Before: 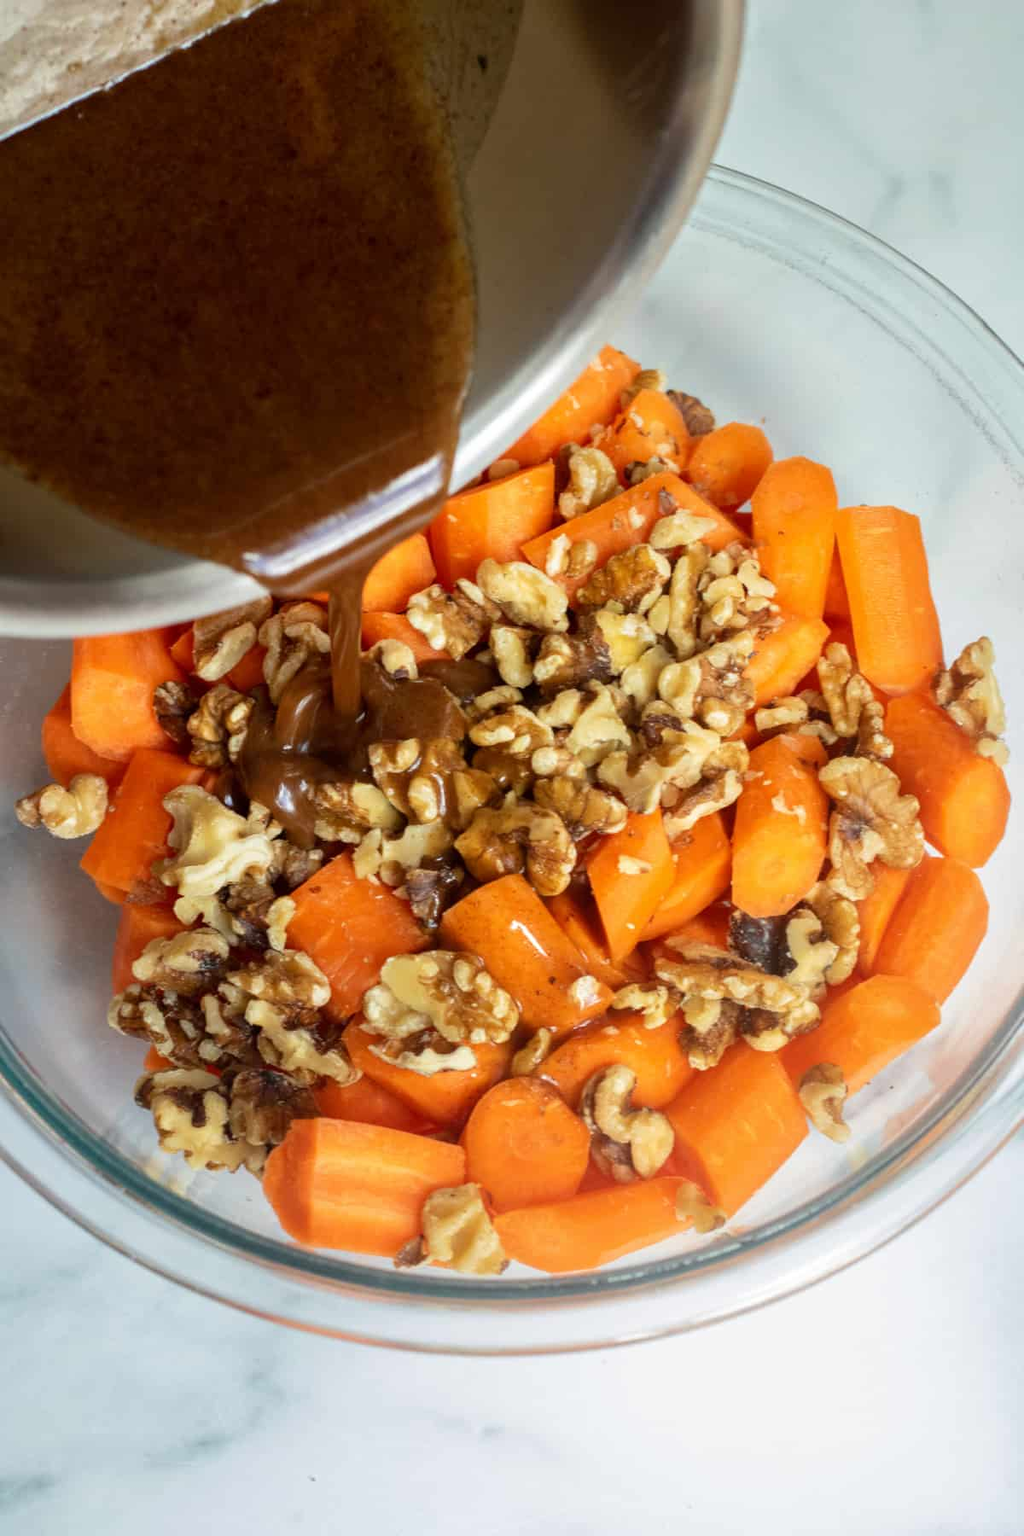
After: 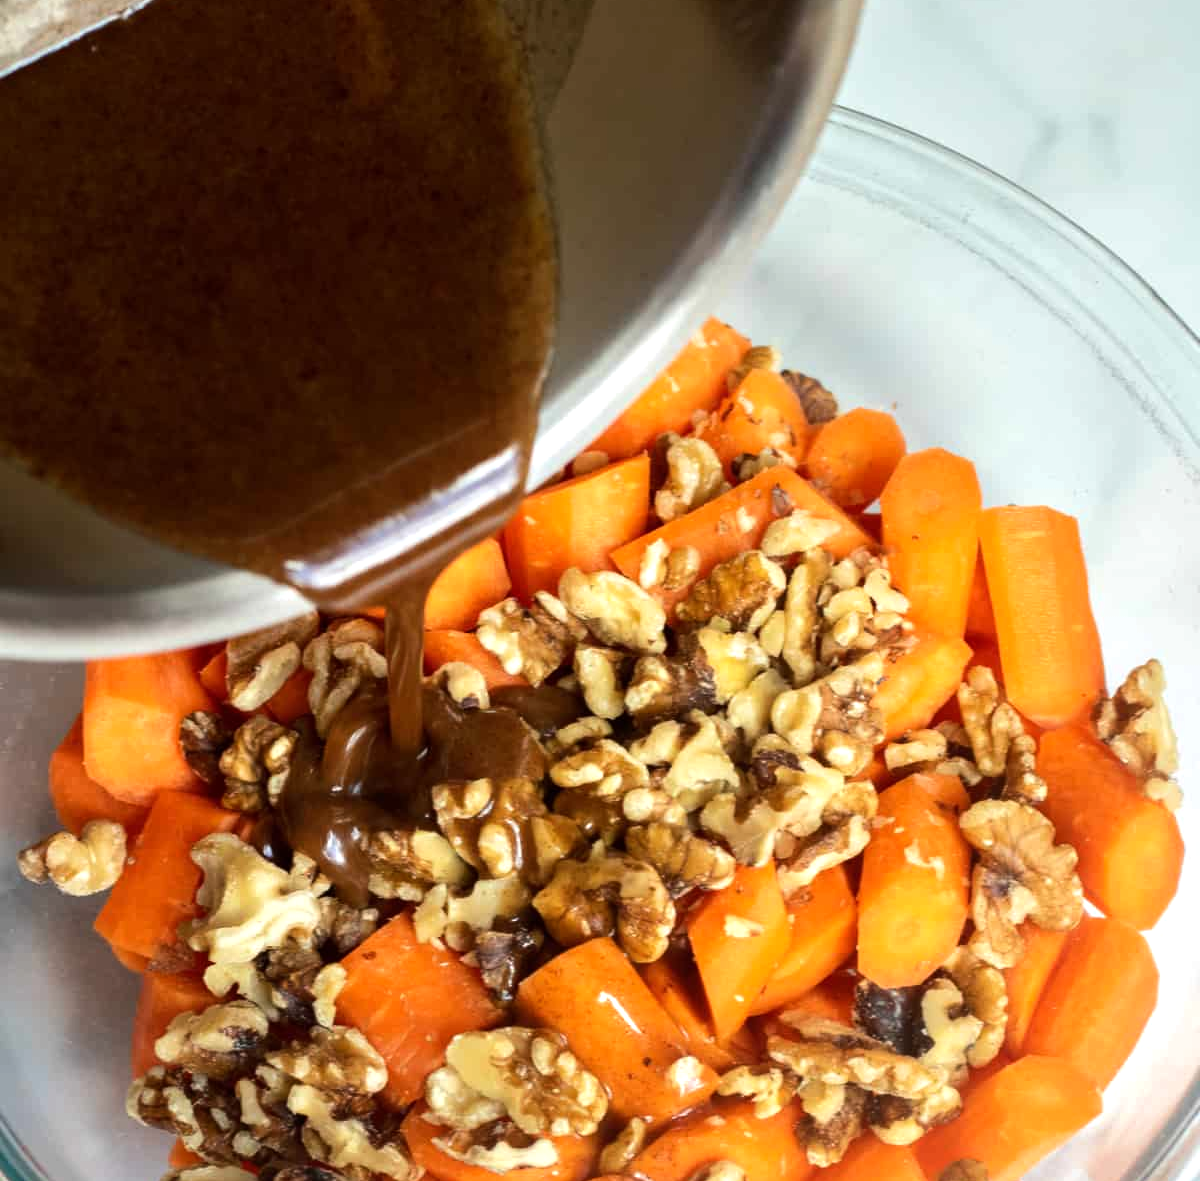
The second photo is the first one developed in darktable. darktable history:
crop and rotate: top 4.848%, bottom 29.503%
tone equalizer: -8 EV -0.417 EV, -7 EV -0.389 EV, -6 EV -0.333 EV, -5 EV -0.222 EV, -3 EV 0.222 EV, -2 EV 0.333 EV, -1 EV 0.389 EV, +0 EV 0.417 EV, edges refinement/feathering 500, mask exposure compensation -1.57 EV, preserve details no
